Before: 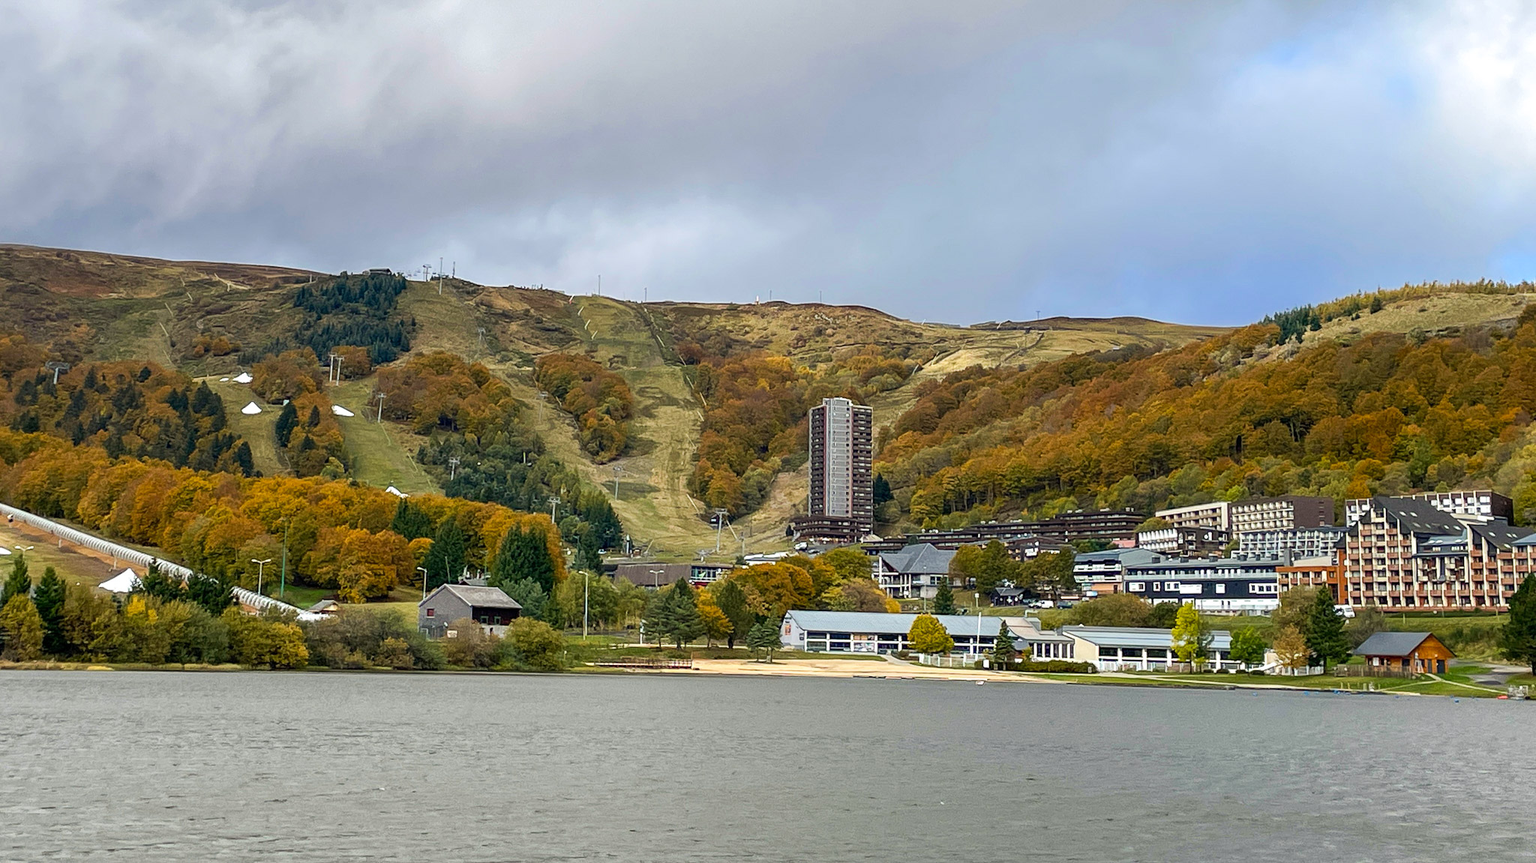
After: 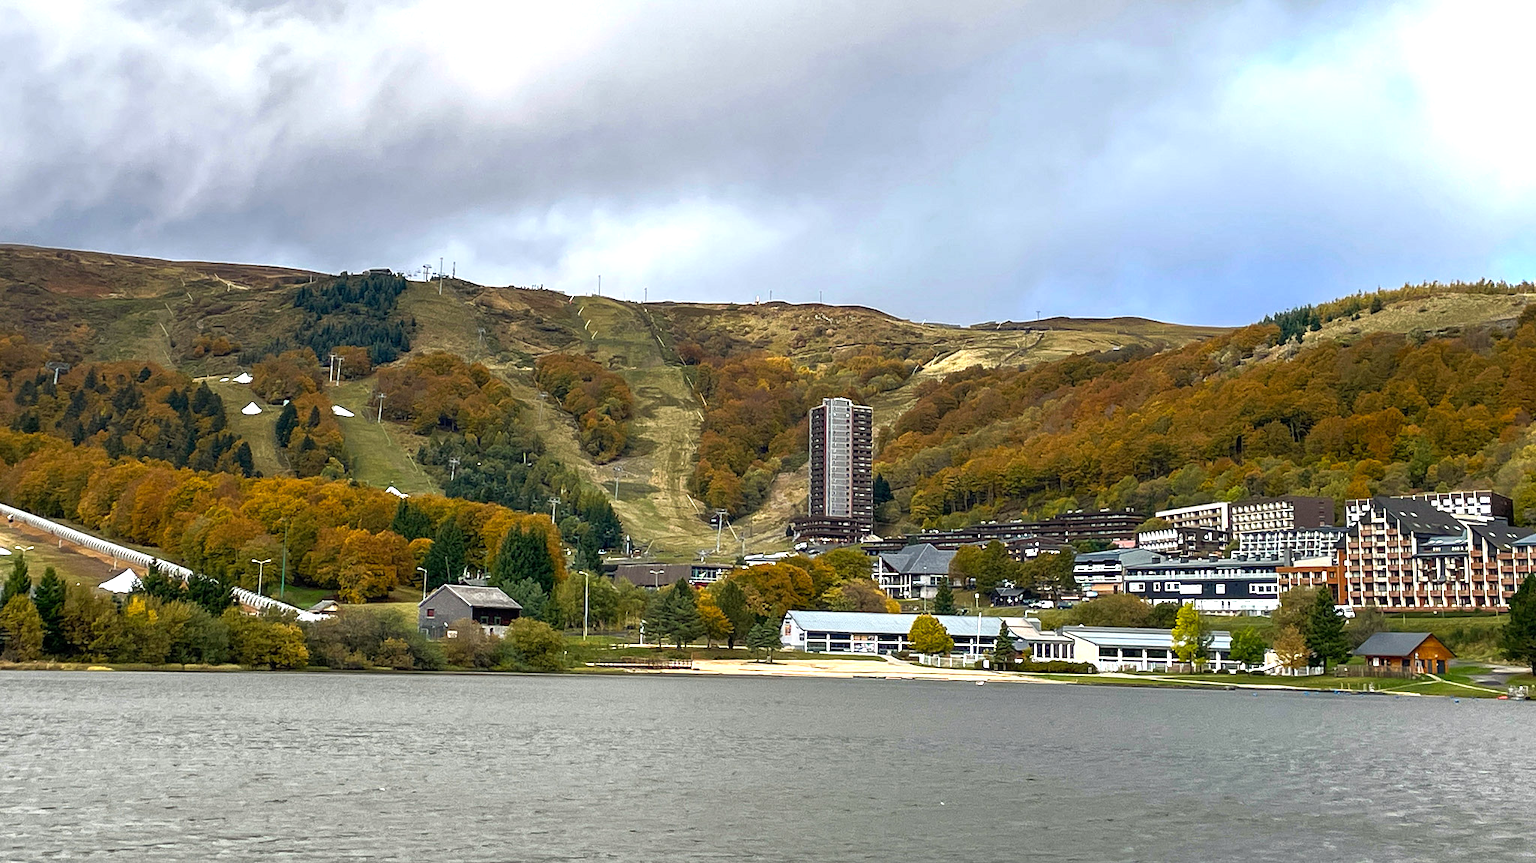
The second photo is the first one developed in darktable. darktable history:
tone equalizer: -8 EV 0.001 EV, -7 EV -0.002 EV, -6 EV 0.004 EV, -5 EV -0.047 EV, -4 EV -0.115 EV, -3 EV -0.18 EV, -2 EV 0.249 EV, -1 EV 0.707 EV, +0 EV 0.466 EV, edges refinement/feathering 500, mask exposure compensation -1.57 EV, preserve details no
